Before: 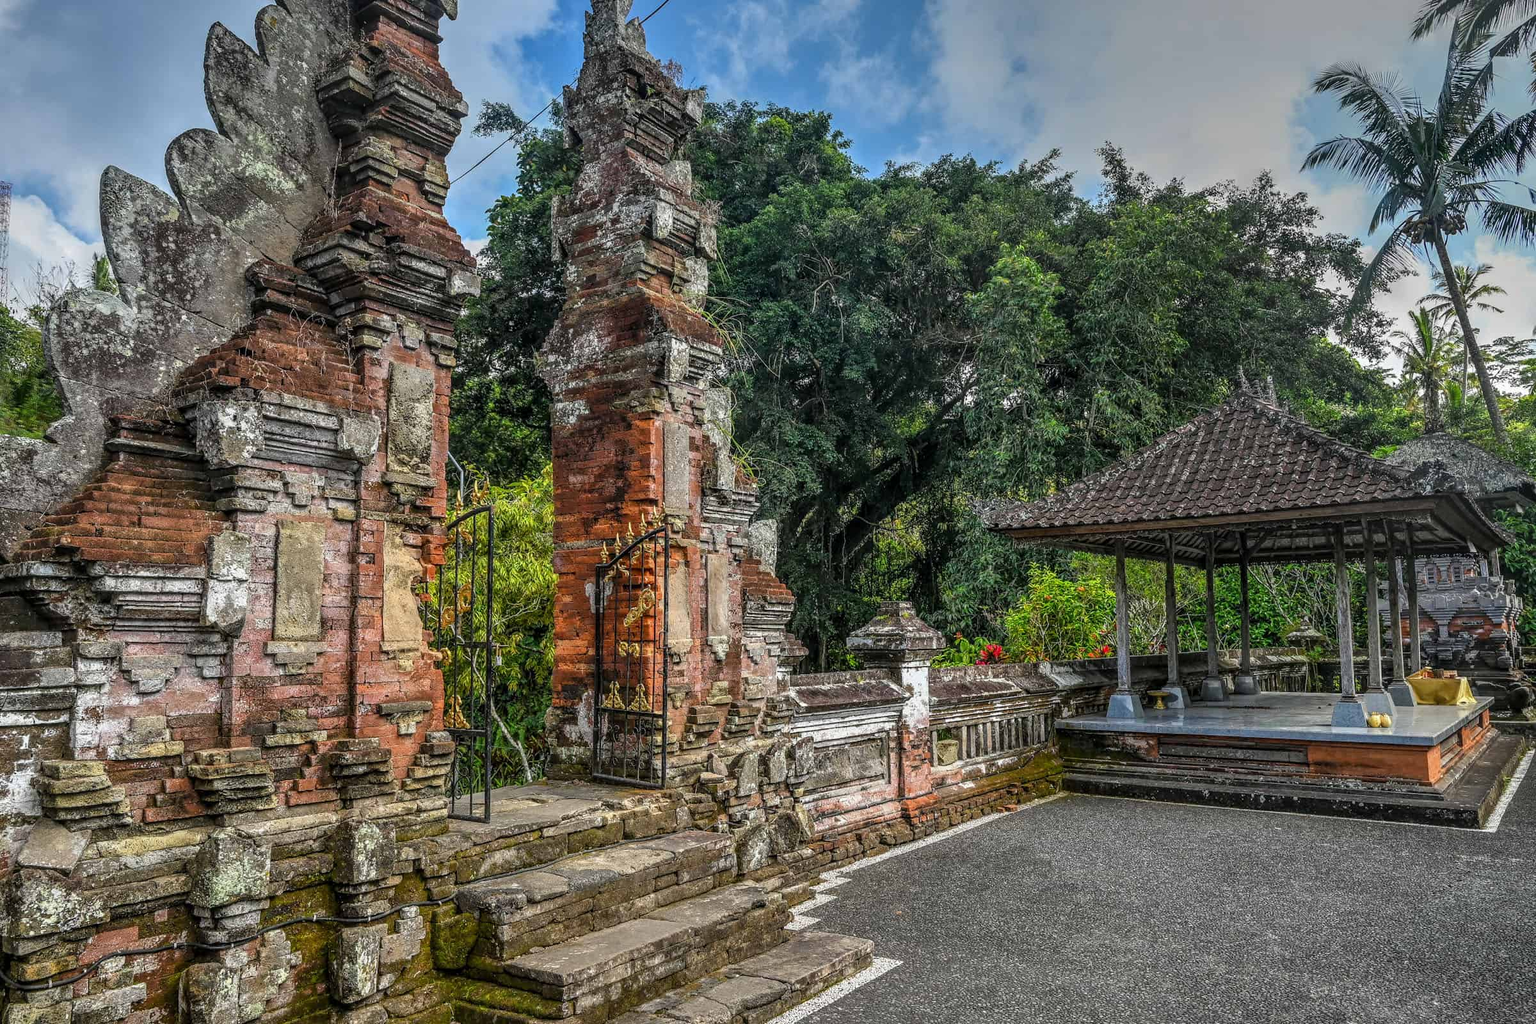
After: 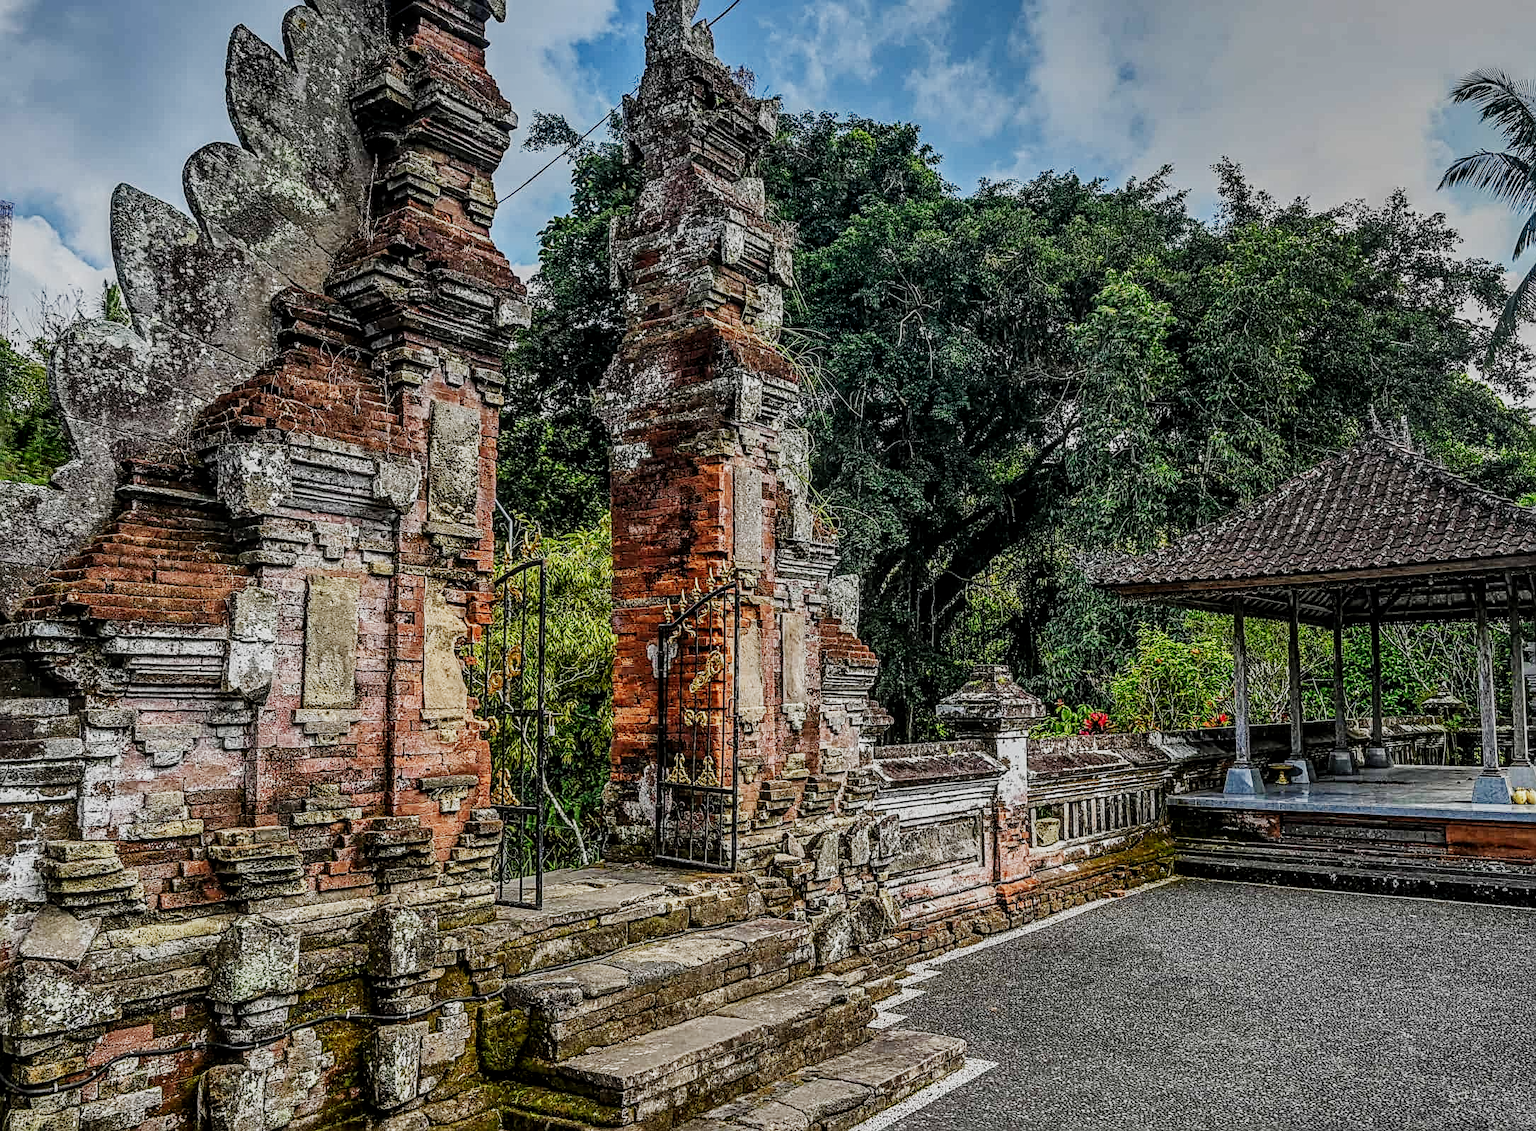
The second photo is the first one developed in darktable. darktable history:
local contrast: on, module defaults
crop: right 9.509%, bottom 0.031%
sharpen: radius 2.676, amount 0.669
sigmoid: skew -0.2, preserve hue 0%, red attenuation 0.1, red rotation 0.035, green attenuation 0.1, green rotation -0.017, blue attenuation 0.15, blue rotation -0.052, base primaries Rec2020
